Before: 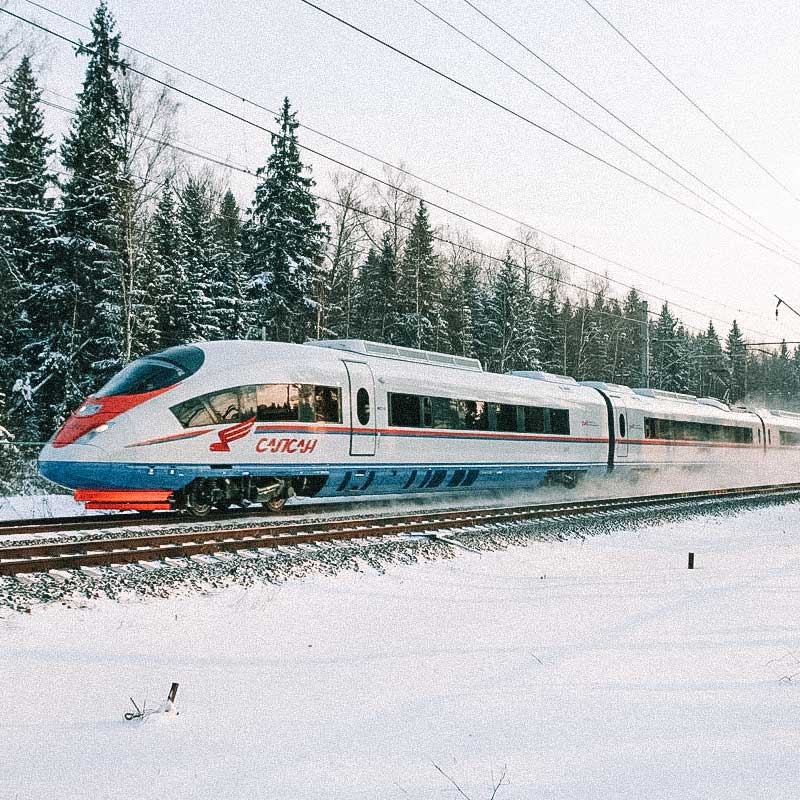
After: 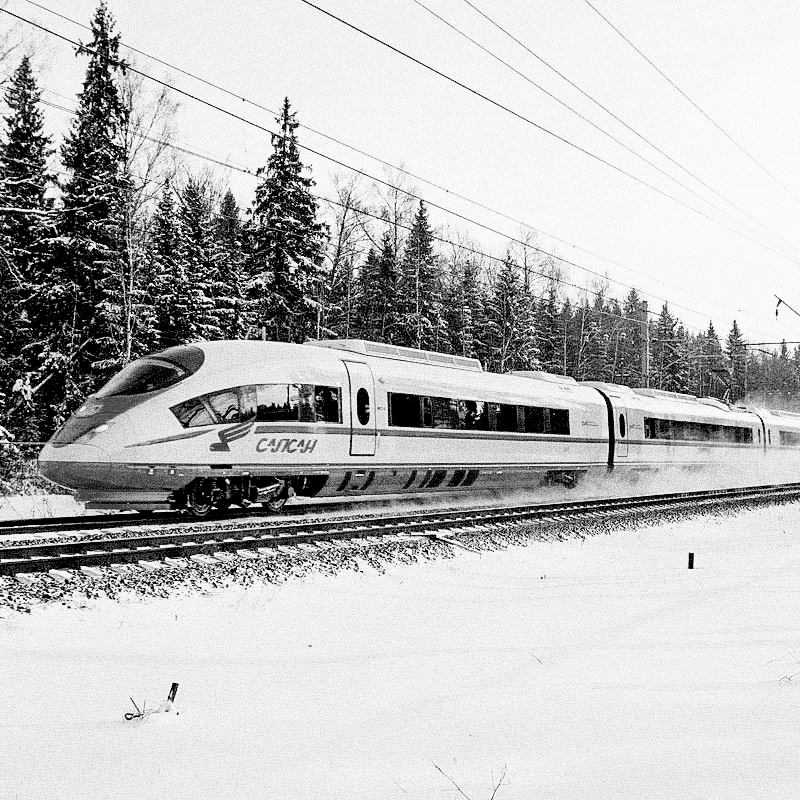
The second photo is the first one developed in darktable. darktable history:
rgb levels: preserve colors sum RGB, levels [[0.038, 0.433, 0.934], [0, 0.5, 1], [0, 0.5, 1]]
filmic rgb: black relative exposure -3.57 EV, white relative exposure 2.29 EV, hardness 3.41
monochrome: a -11.7, b 1.62, size 0.5, highlights 0.38
